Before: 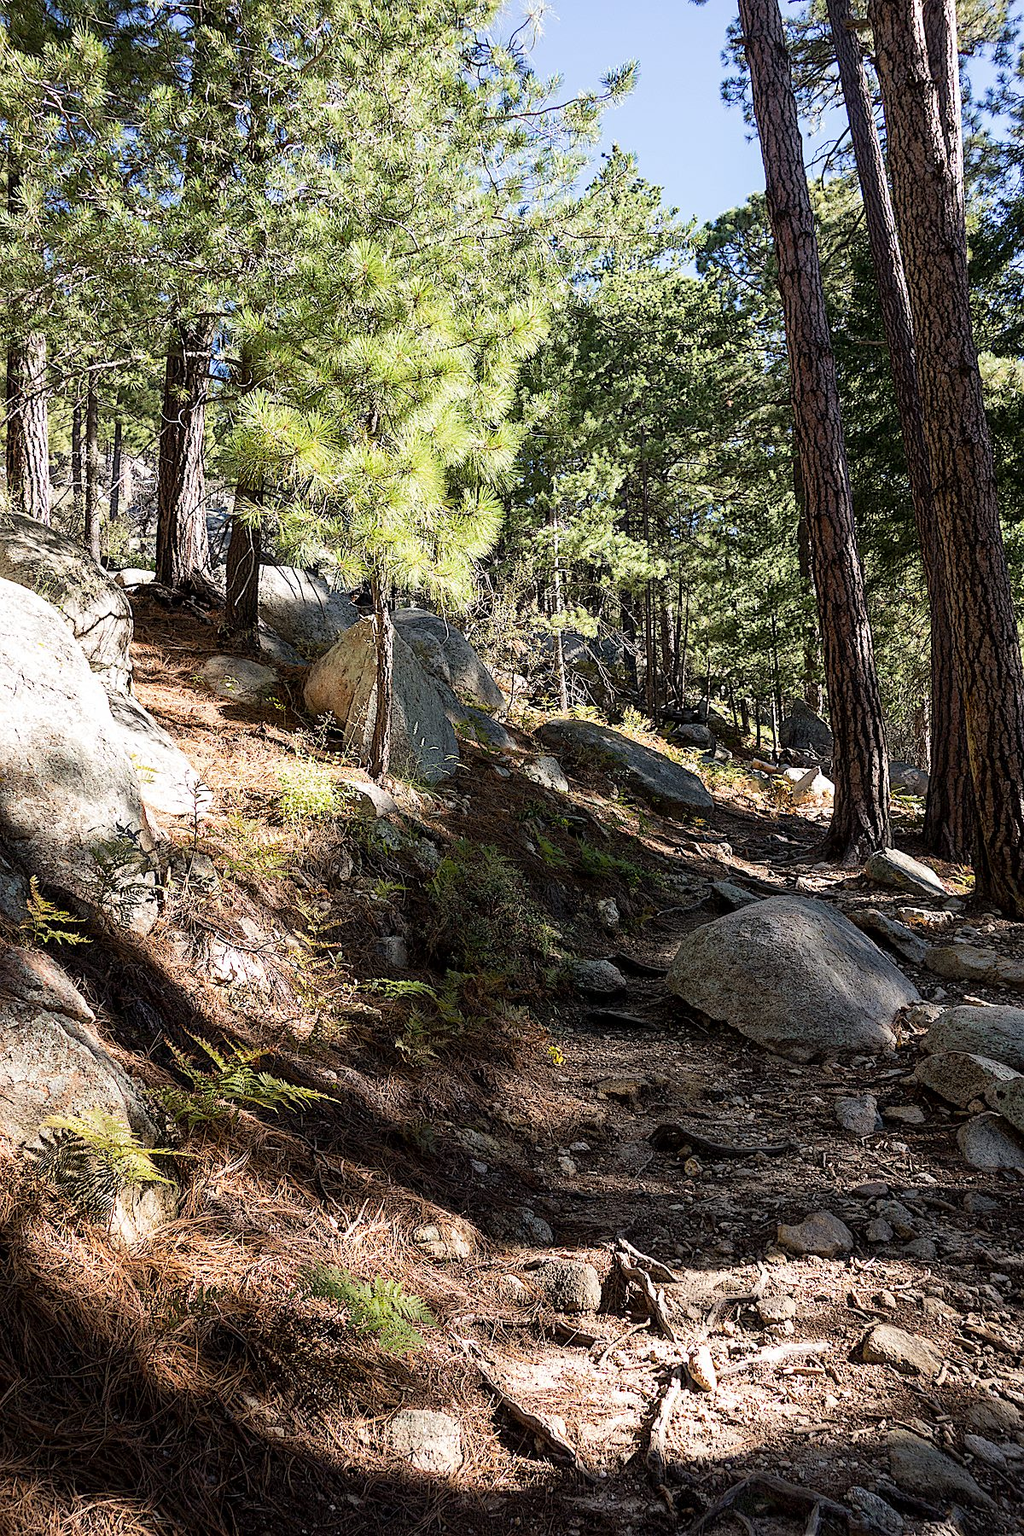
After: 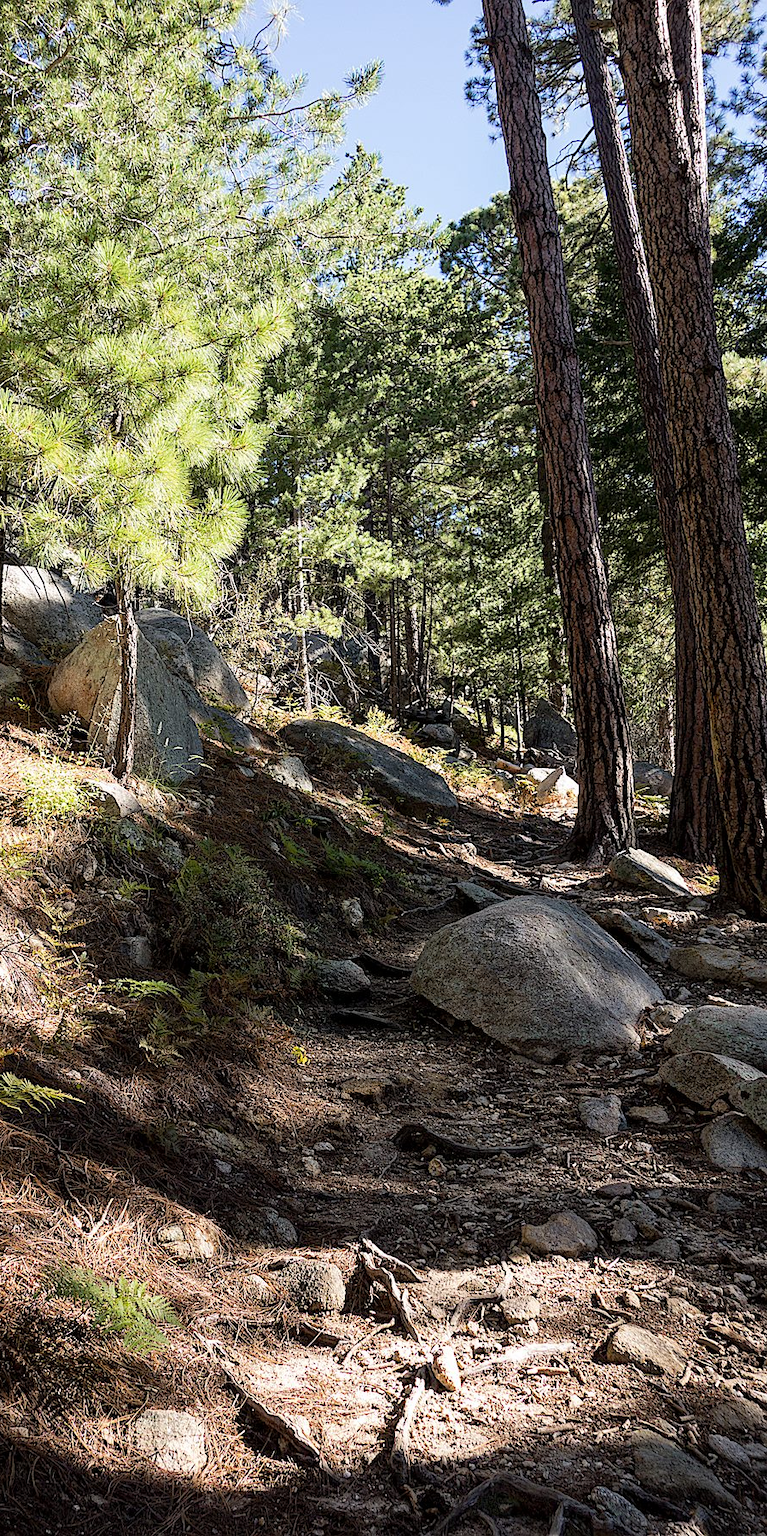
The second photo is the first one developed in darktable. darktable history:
crop and rotate: left 25.022%
